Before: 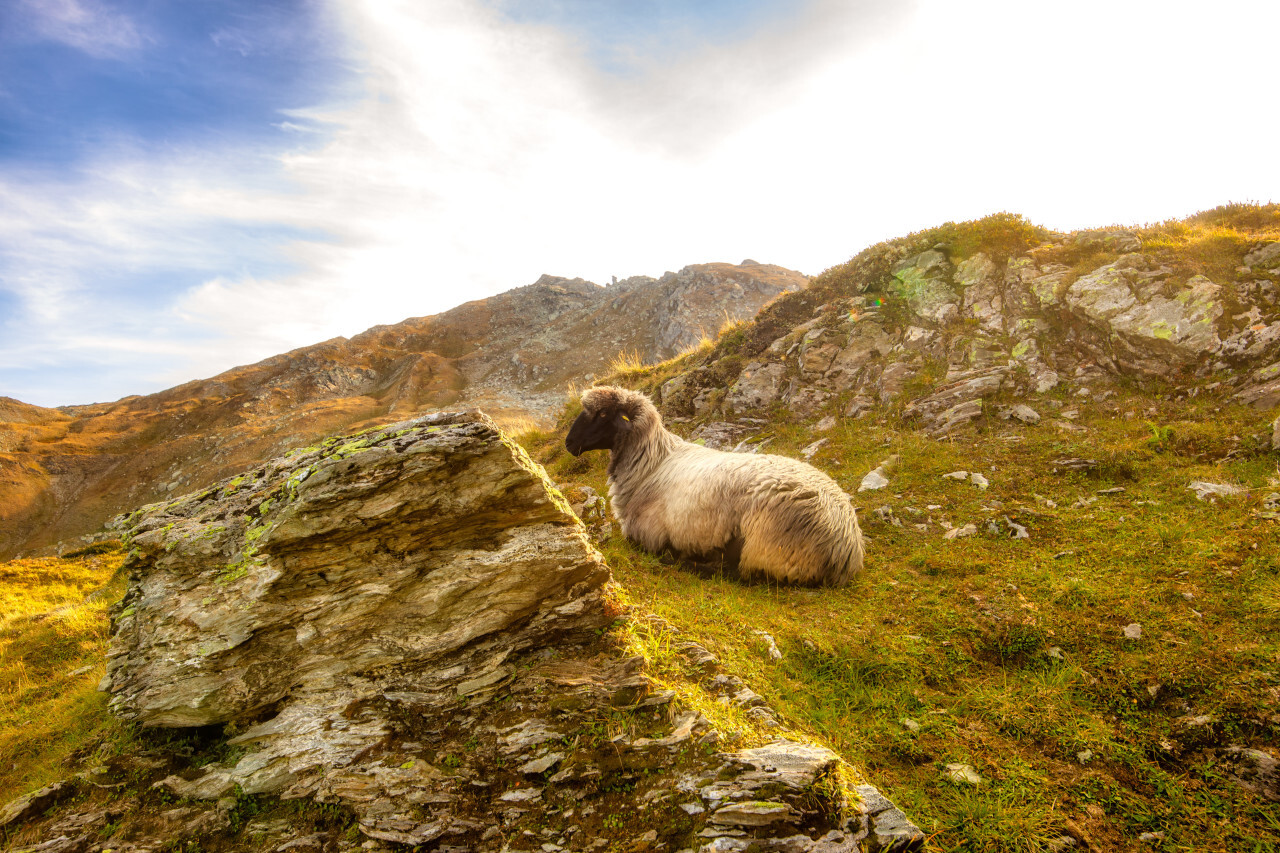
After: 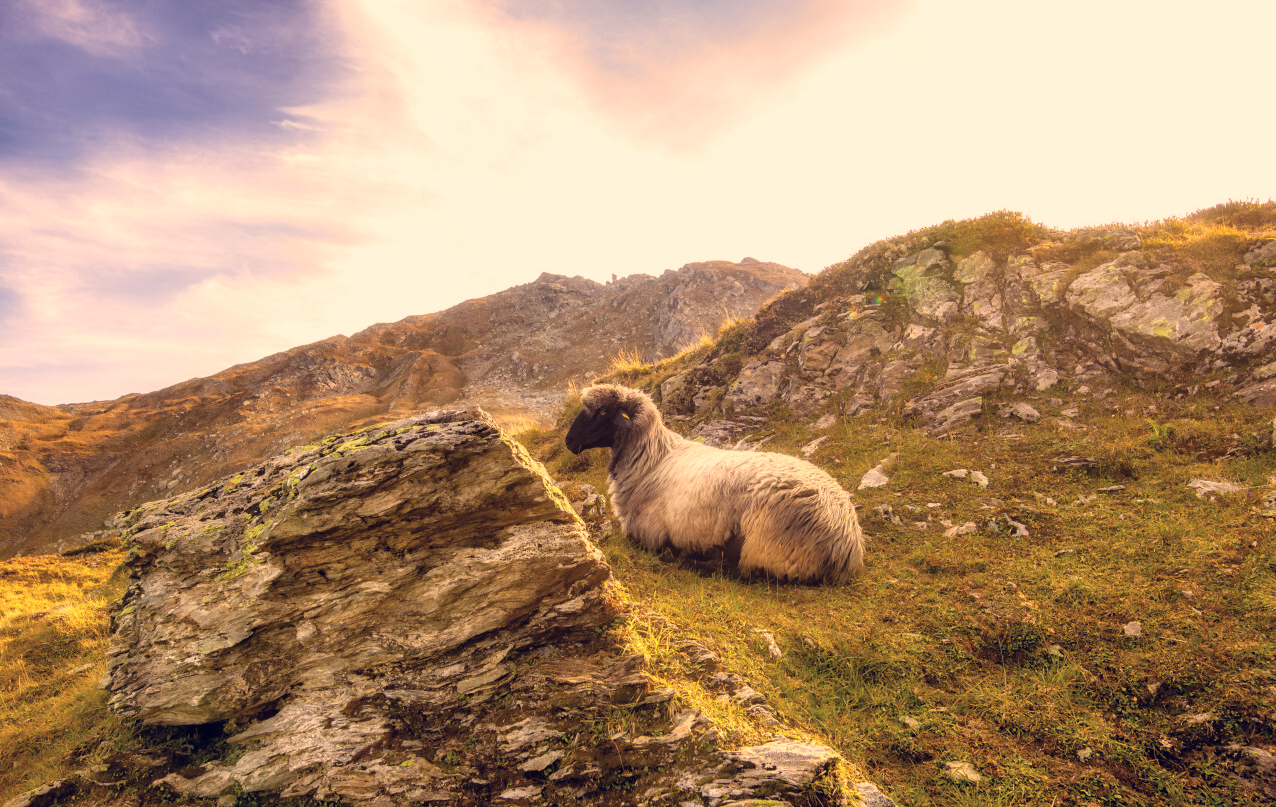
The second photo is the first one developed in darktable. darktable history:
crop: top 0.312%, right 0.258%, bottom 5.056%
color correction: highlights a* 19.87, highlights b* 27.35, shadows a* 3.28, shadows b* -17.76, saturation 0.735
